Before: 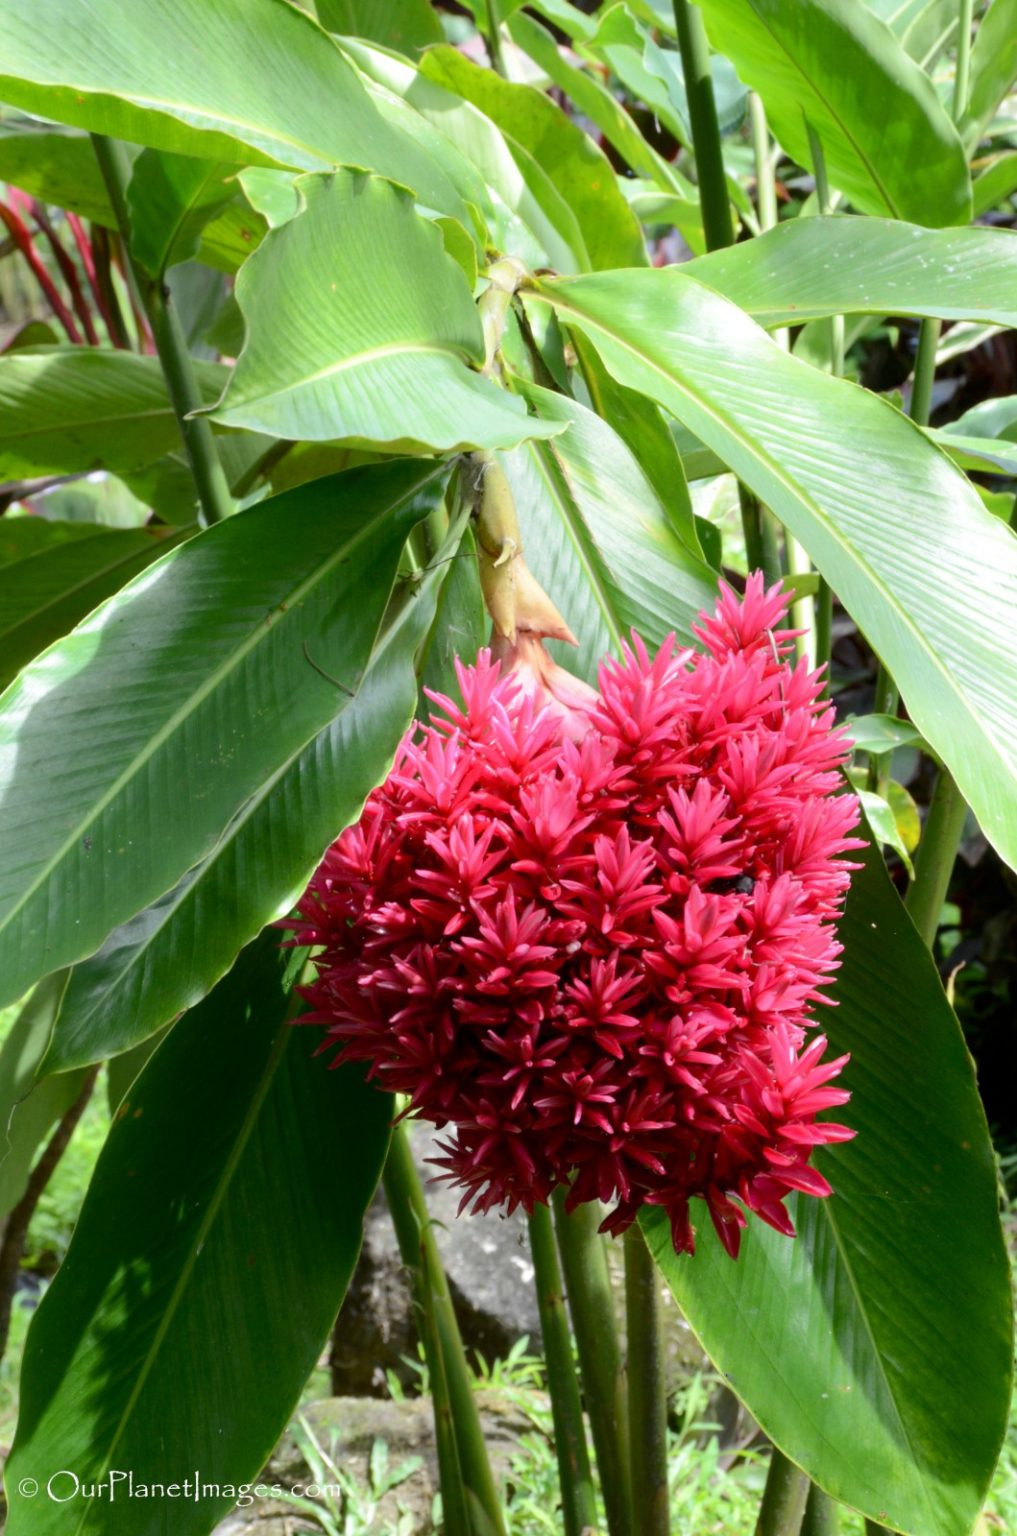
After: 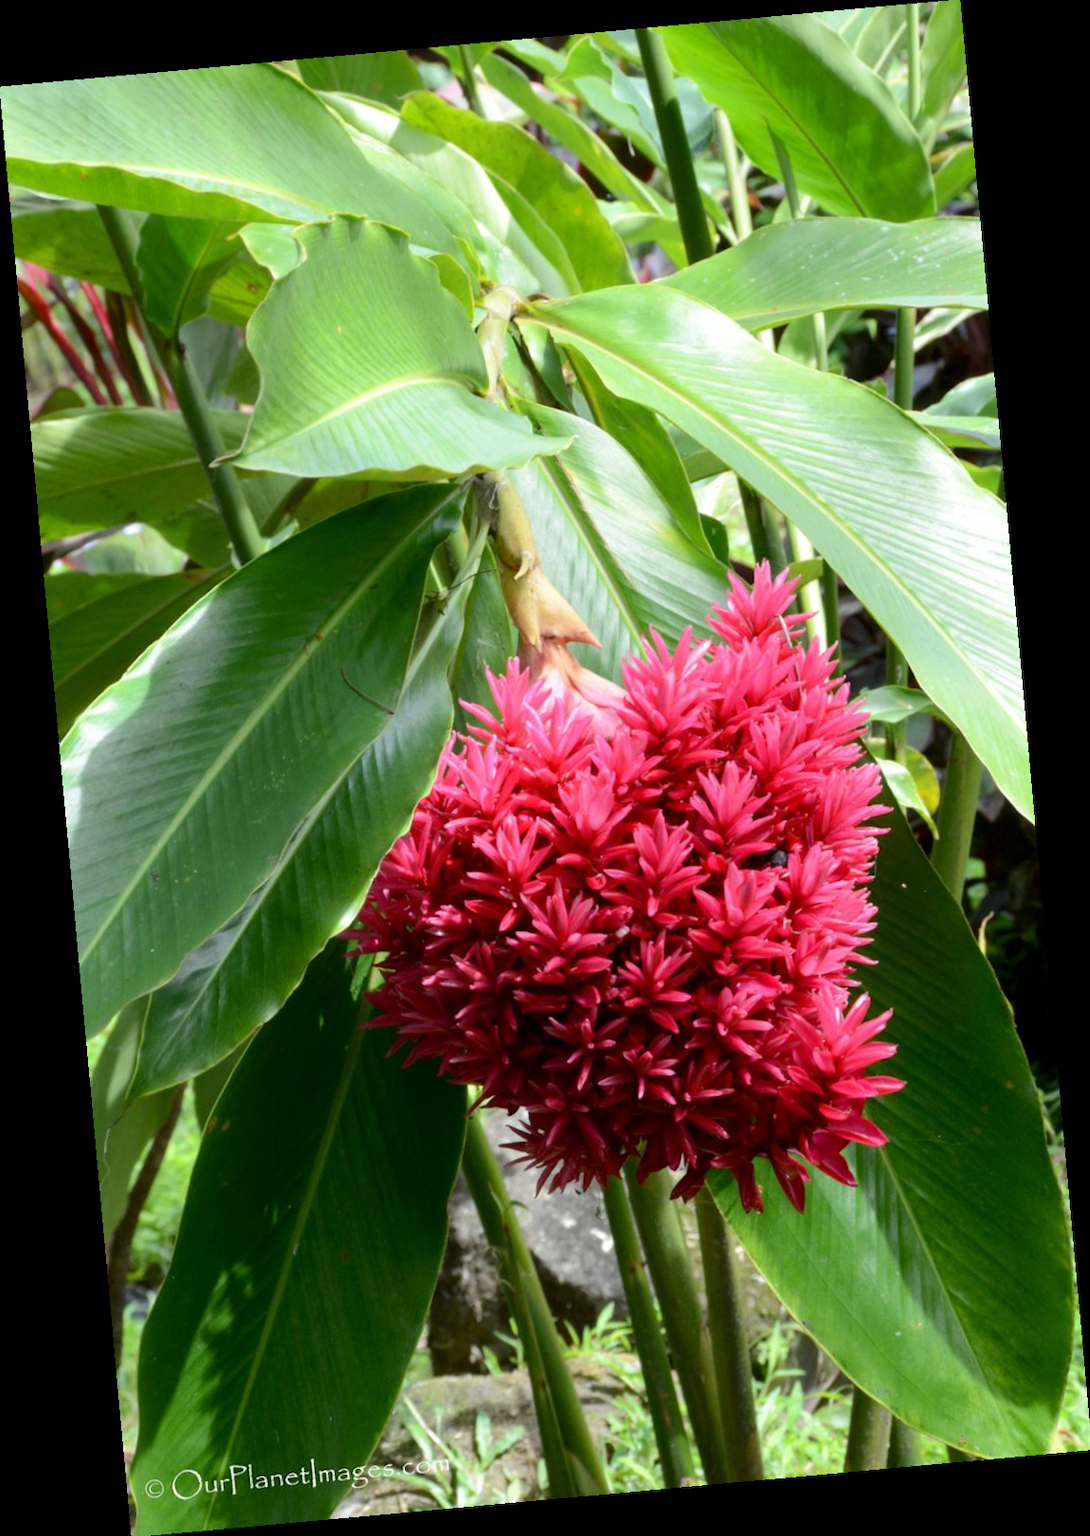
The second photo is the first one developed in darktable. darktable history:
tone equalizer: on, module defaults
rotate and perspective: rotation -5.2°, automatic cropping off
